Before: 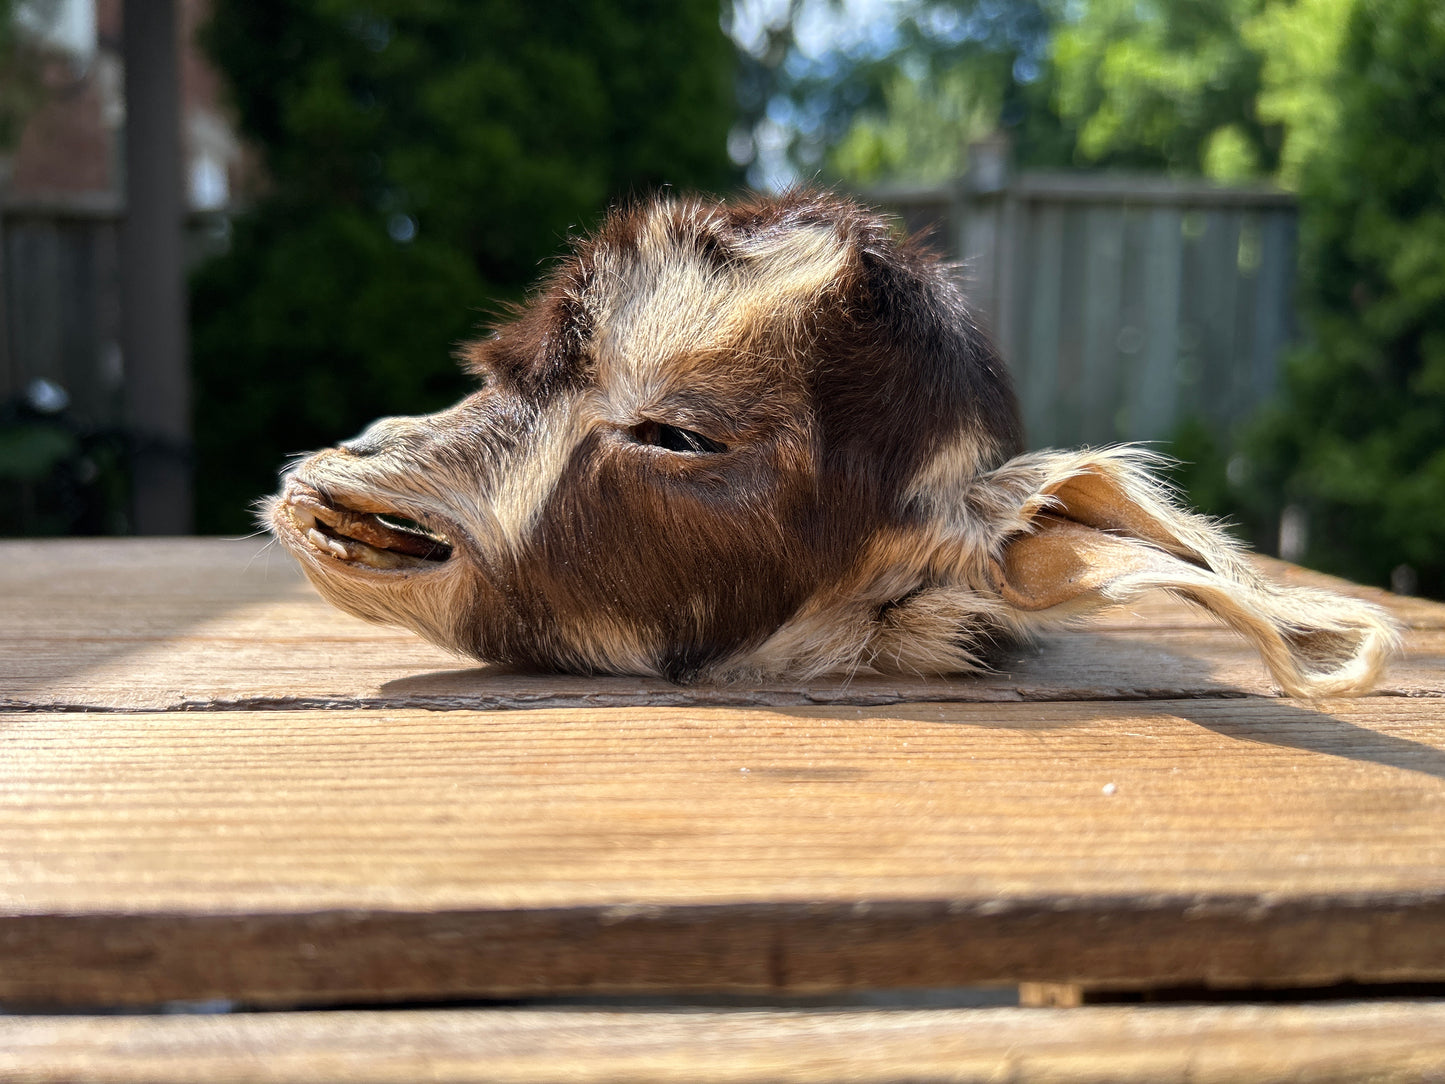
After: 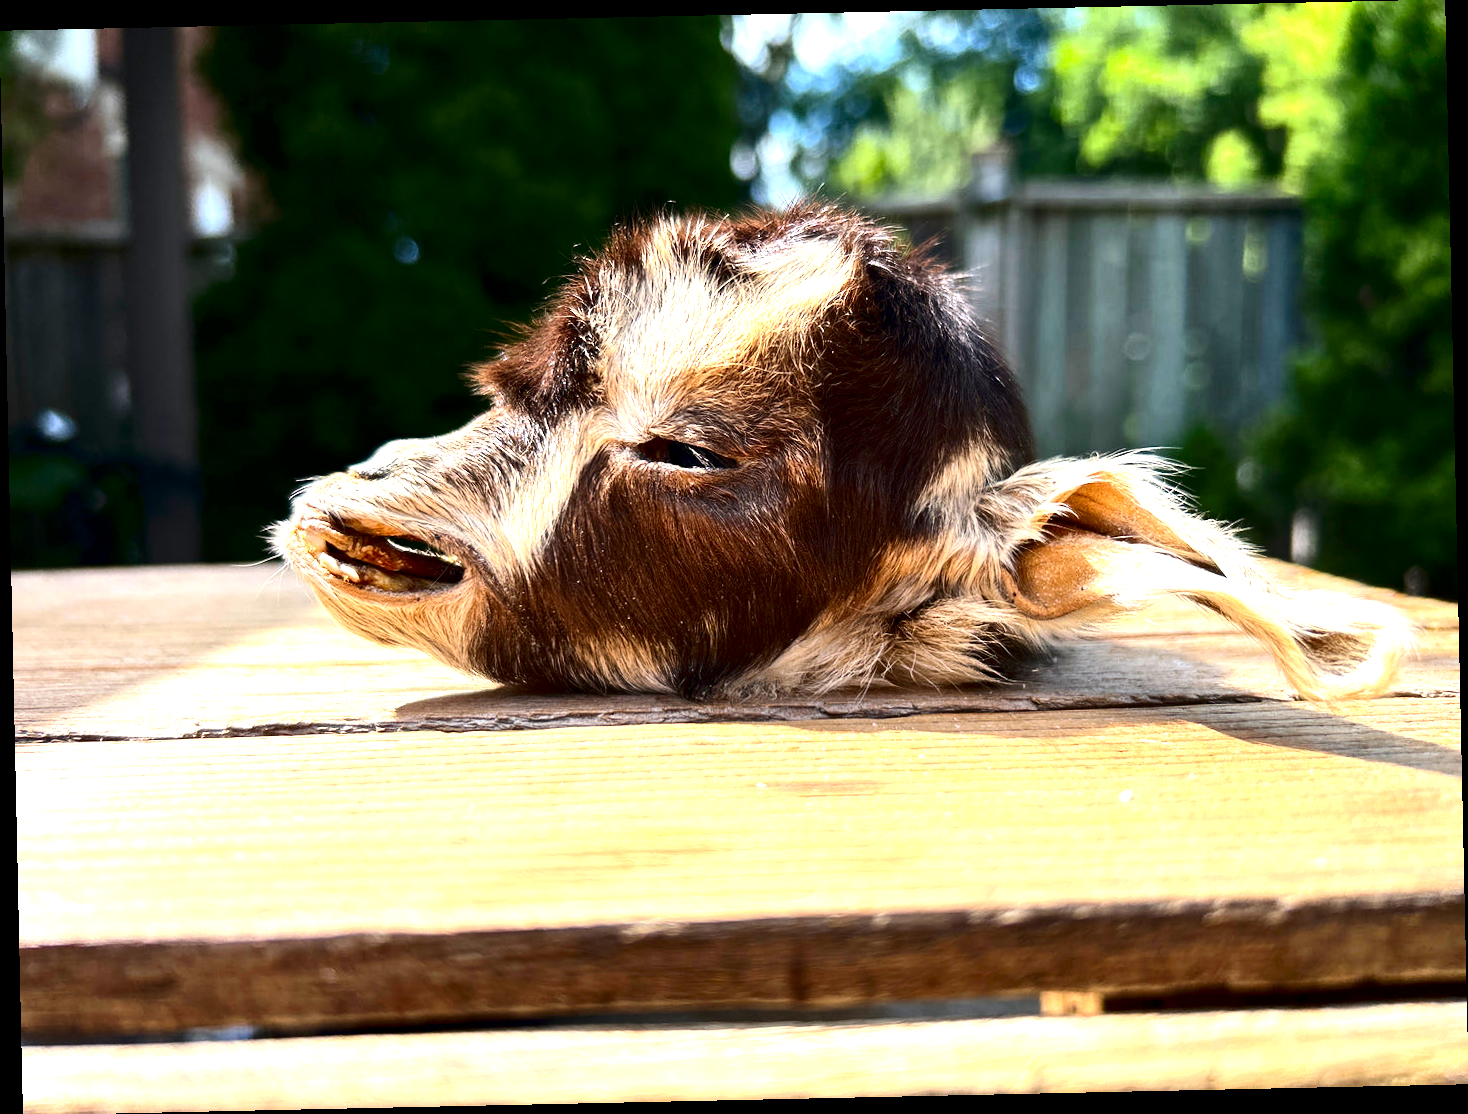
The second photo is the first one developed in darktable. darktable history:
exposure: exposure 1.15 EV, compensate highlight preservation false
contrast brightness saturation: contrast 0.22, brightness -0.19, saturation 0.24
local contrast: mode bilateral grid, contrast 100, coarseness 100, detail 108%, midtone range 0.2
rotate and perspective: rotation -1.24°, automatic cropping off
